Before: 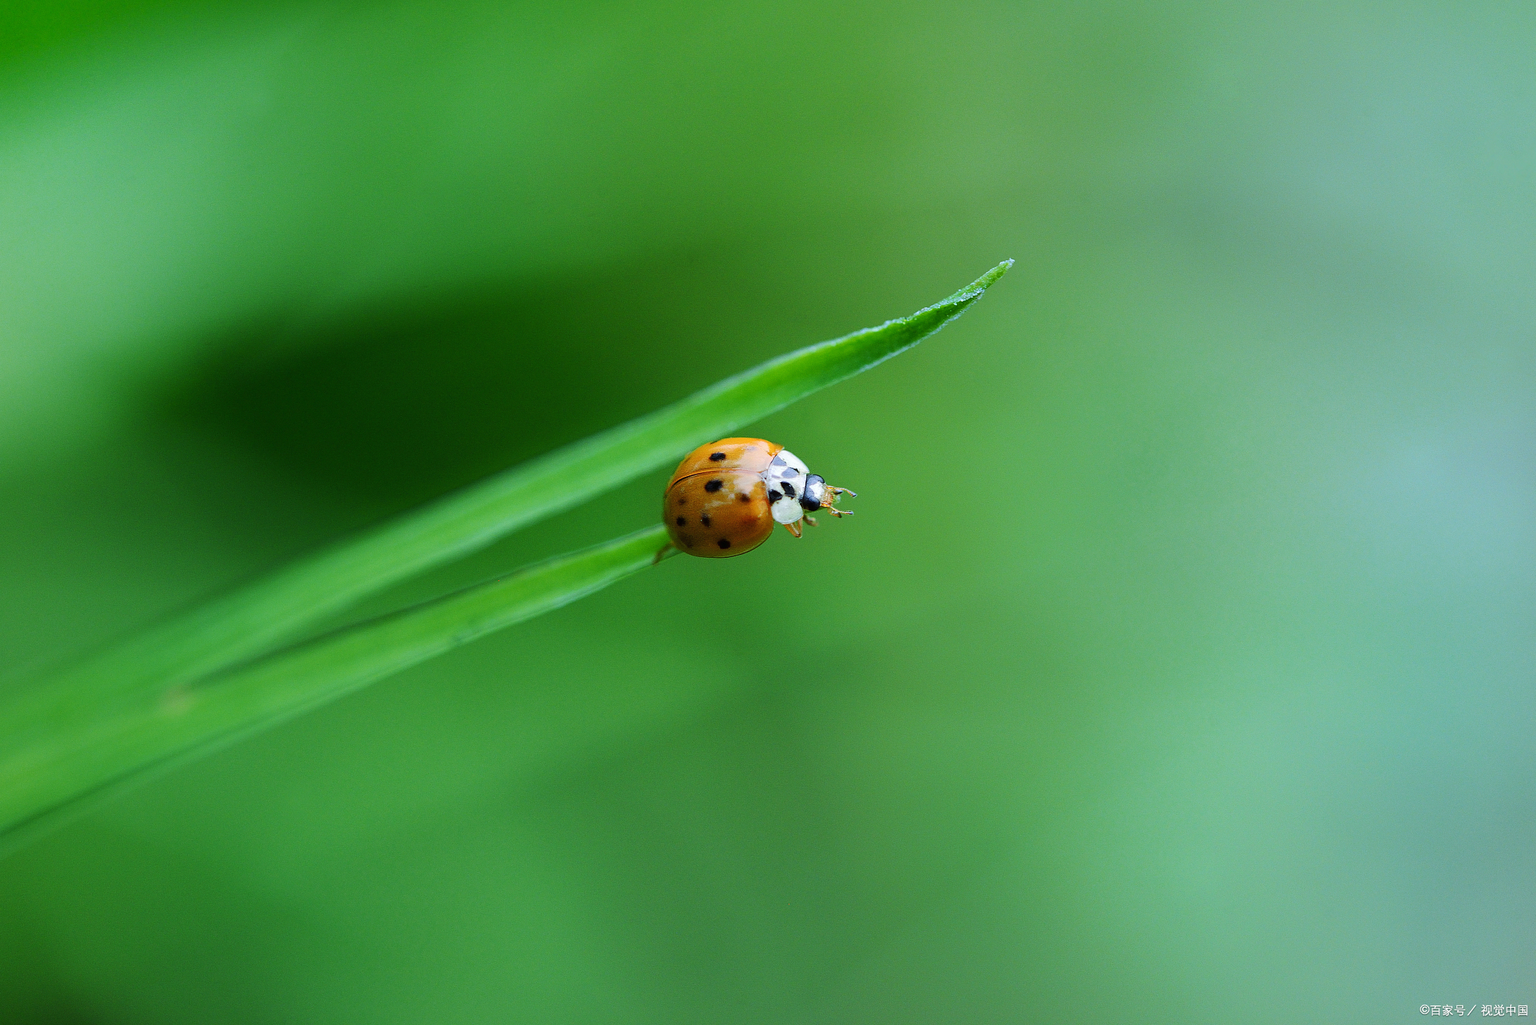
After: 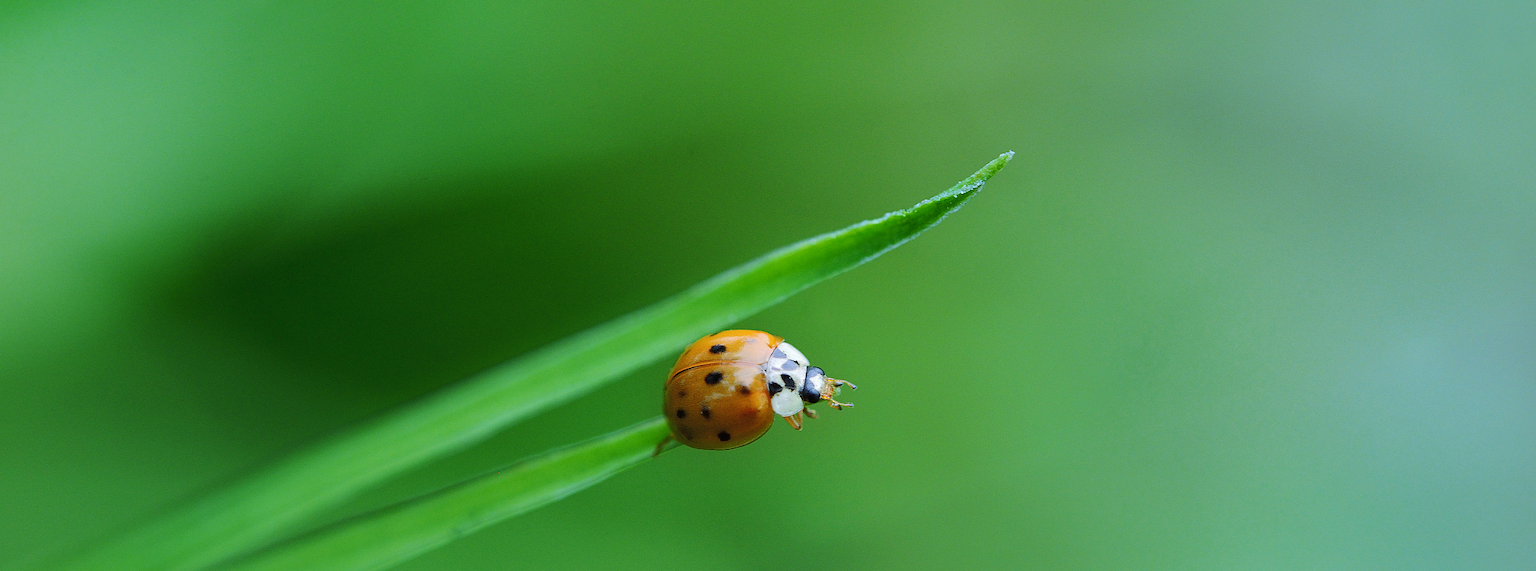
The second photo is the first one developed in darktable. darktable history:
crop and rotate: top 10.569%, bottom 33.677%
shadows and highlights: on, module defaults
